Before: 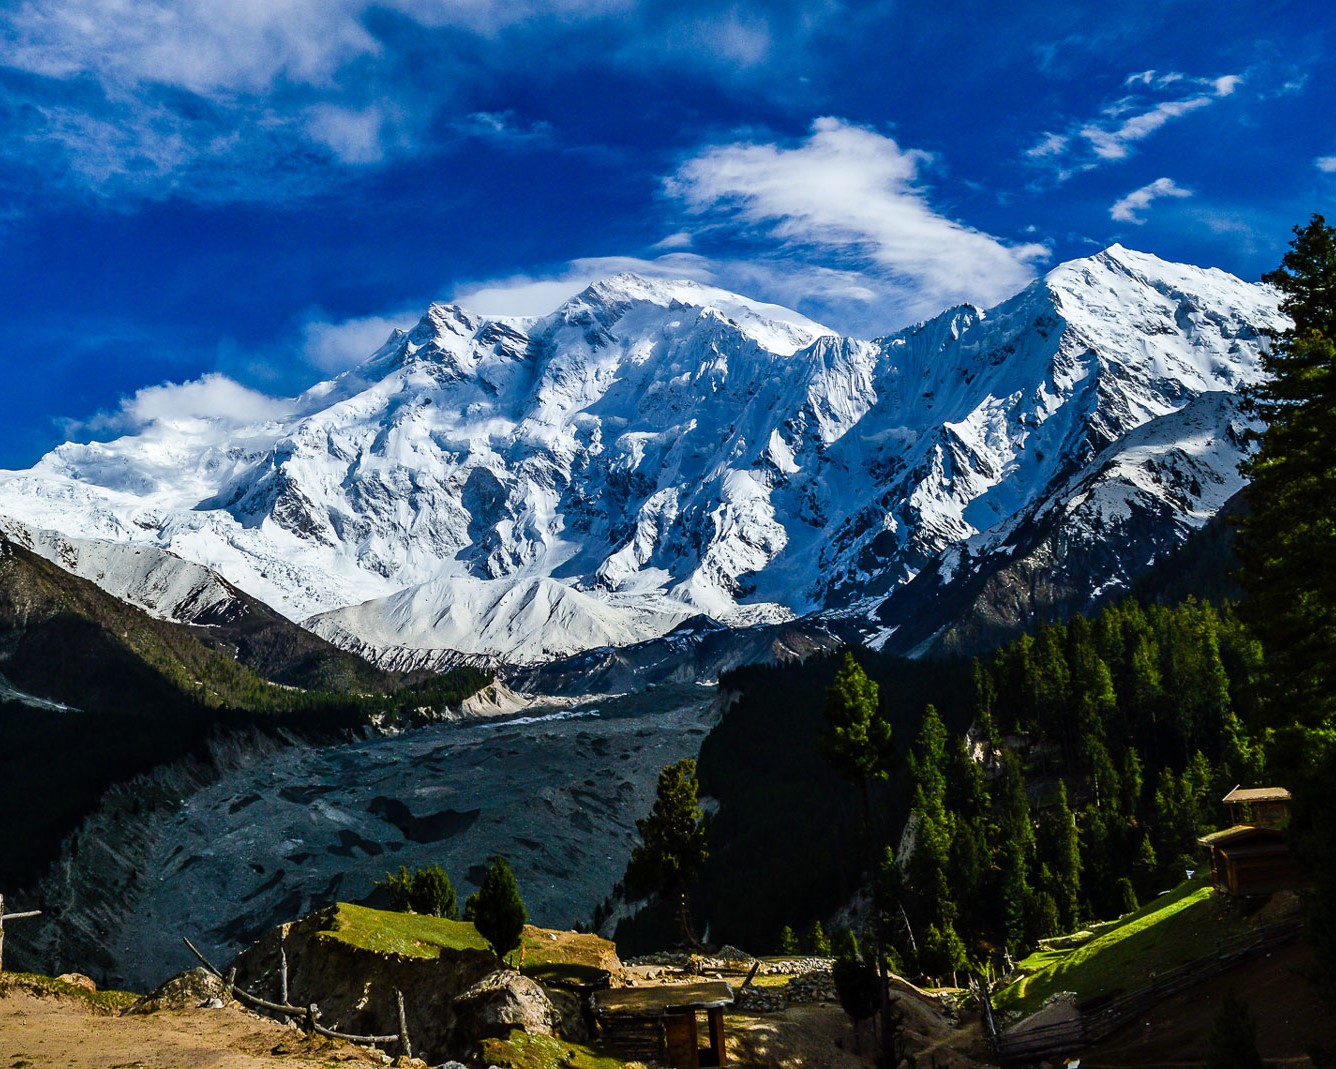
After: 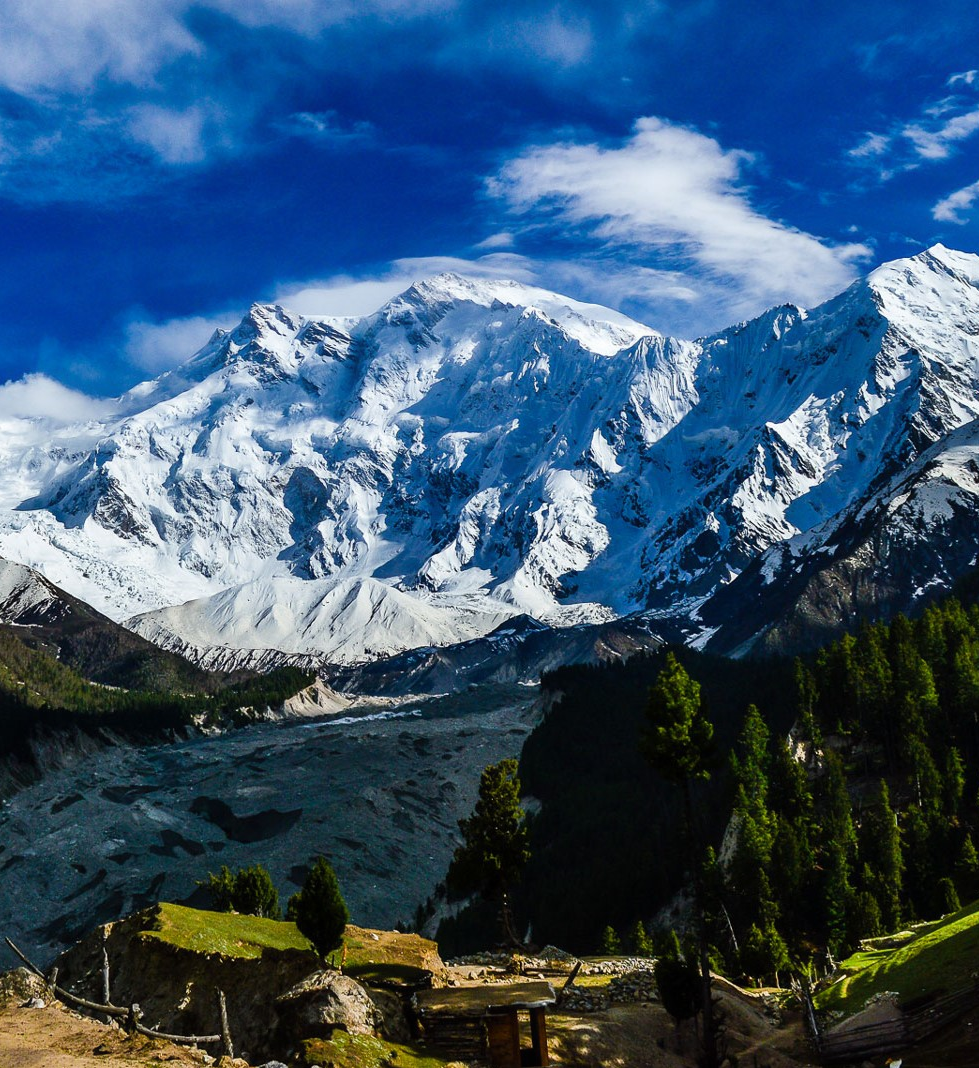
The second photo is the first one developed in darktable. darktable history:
crop: left 13.391%, top 0%, right 13.272%
contrast equalizer: y [[0.5, 0.501, 0.525, 0.597, 0.58, 0.514], [0.5 ×6], [0.5 ×6], [0 ×6], [0 ×6]], mix -0.184
